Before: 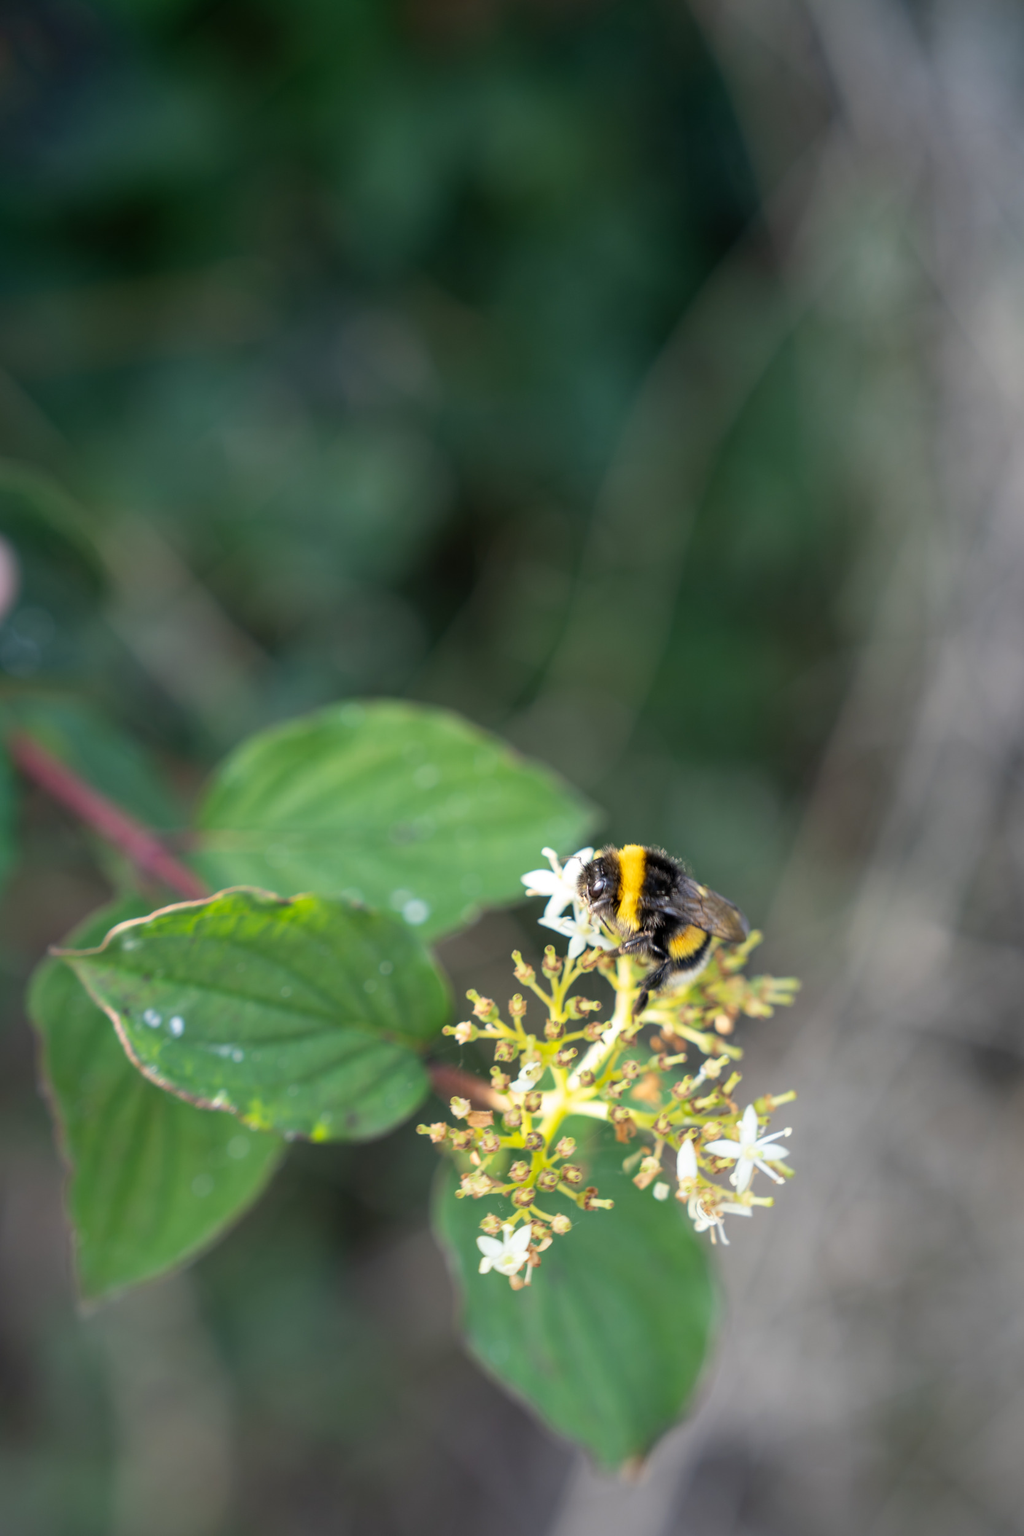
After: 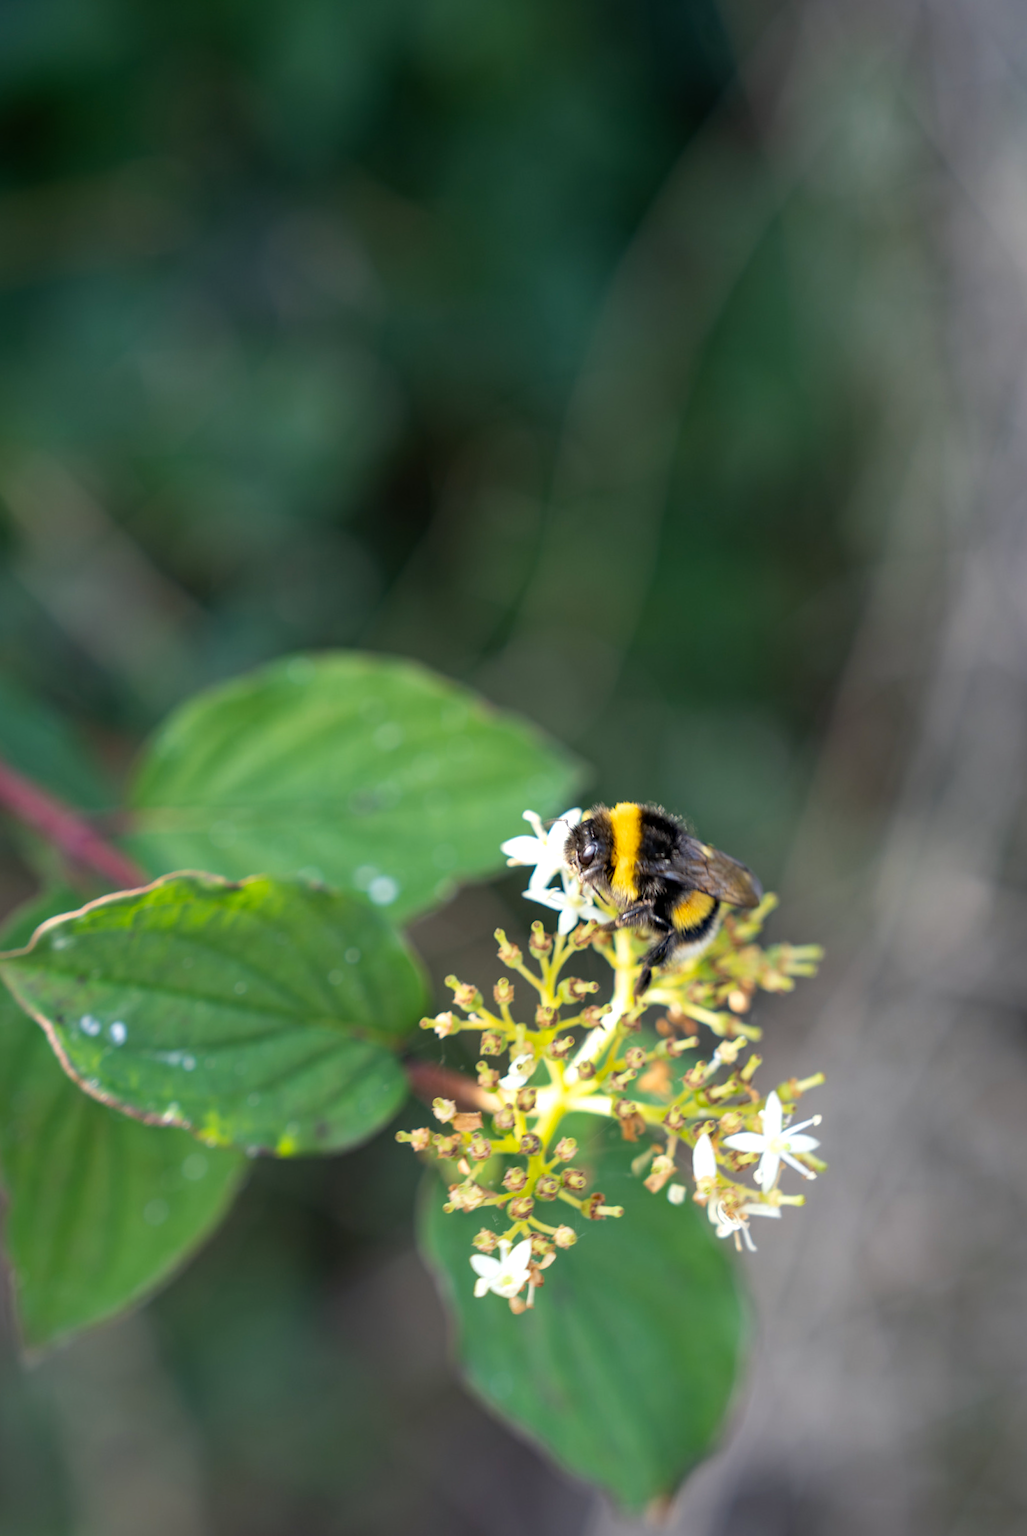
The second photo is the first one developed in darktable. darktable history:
crop and rotate: angle 2.72°, left 5.449%, top 5.715%
haze removal: compatibility mode true, adaptive false
